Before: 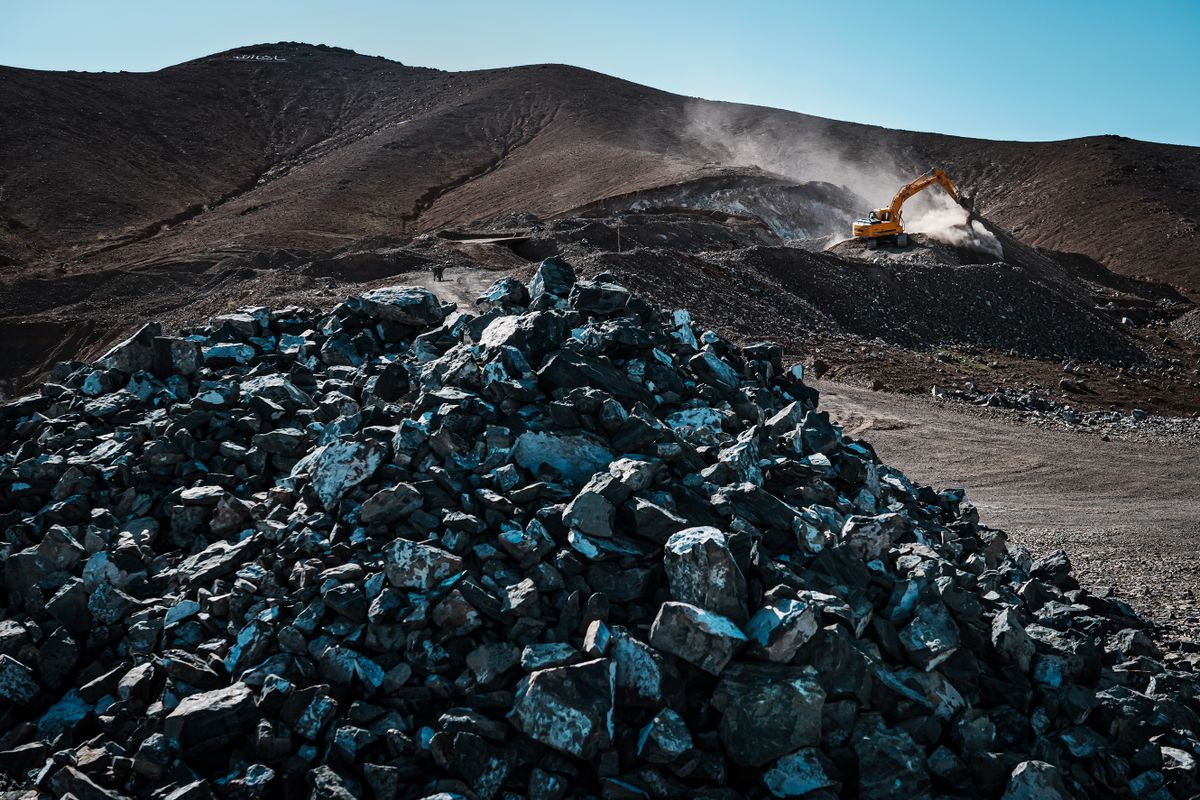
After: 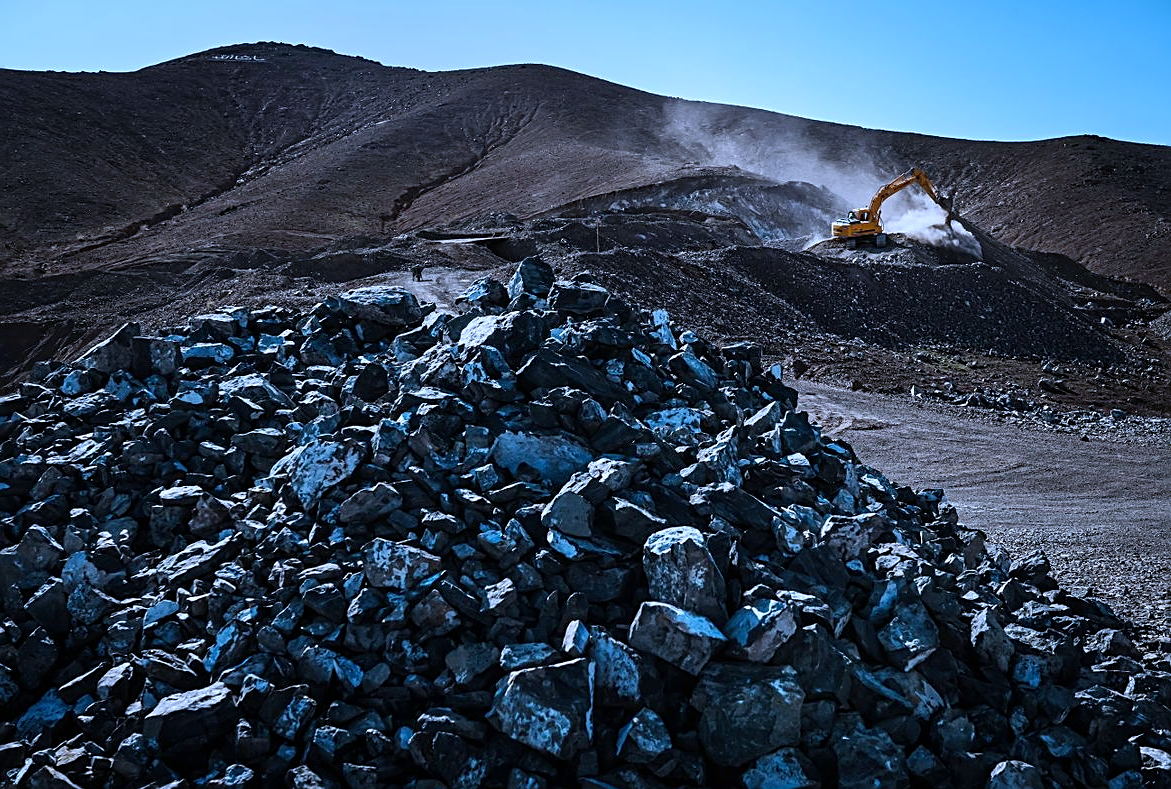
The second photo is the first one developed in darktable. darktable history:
crop and rotate: left 1.774%, right 0.633%, bottom 1.28%
white balance: red 0.871, blue 1.249
sharpen: on, module defaults
